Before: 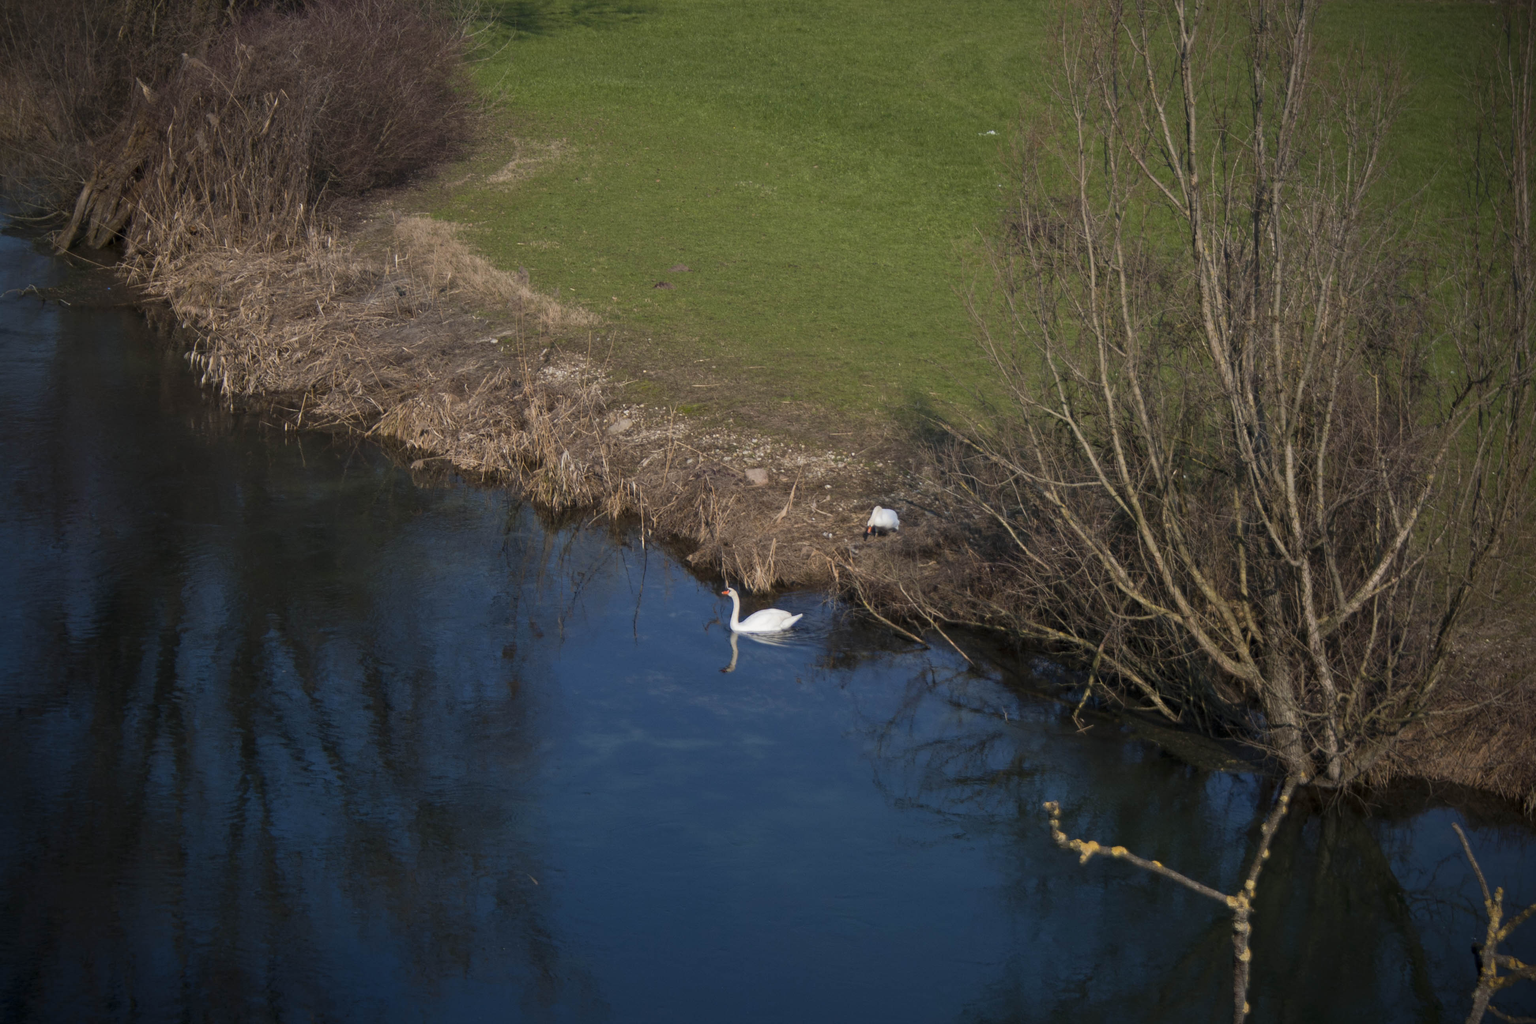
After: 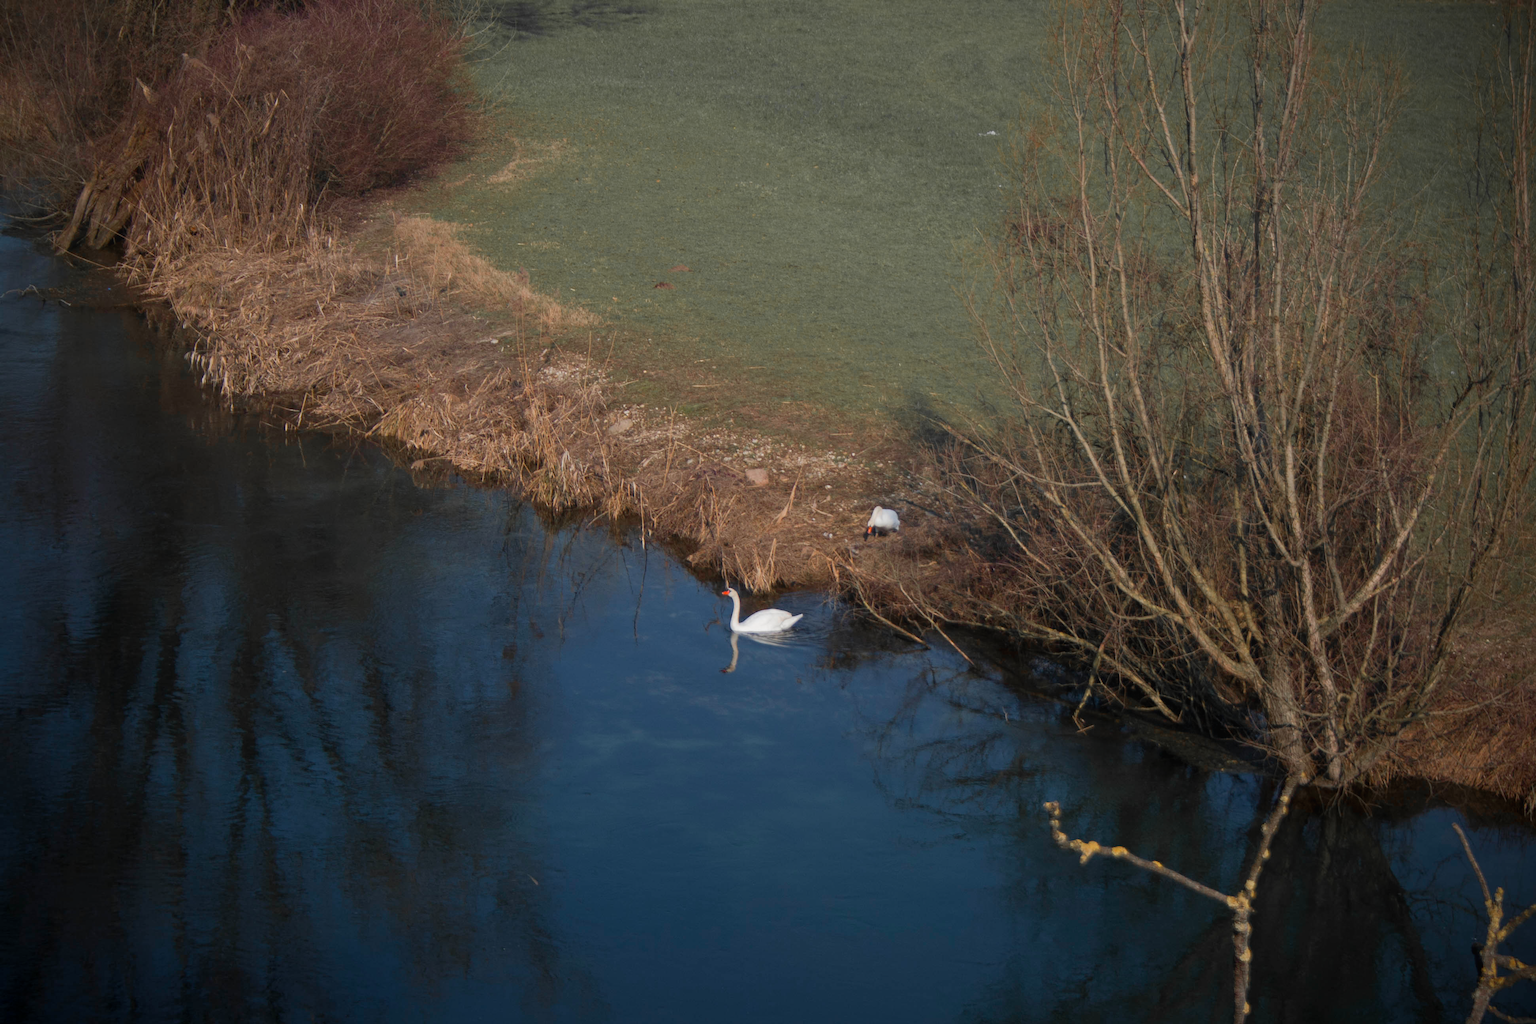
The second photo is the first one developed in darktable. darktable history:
color zones: curves: ch1 [(0, 0.679) (0.143, 0.647) (0.286, 0.261) (0.378, -0.011) (0.571, 0.396) (0.714, 0.399) (0.857, 0.406) (1, 0.679)]
tone equalizer: -7 EV 0.188 EV, -6 EV 0.131 EV, -5 EV 0.092 EV, -4 EV 0.07 EV, -2 EV -0.023 EV, -1 EV -0.029 EV, +0 EV -0.062 EV, edges refinement/feathering 500, mask exposure compensation -1.57 EV, preserve details no
contrast equalizer: y [[0.5, 0.488, 0.462, 0.461, 0.491, 0.5], [0.5 ×6], [0.5 ×6], [0 ×6], [0 ×6]], mix 0.31
local contrast: mode bilateral grid, contrast 100, coarseness 100, detail 91%, midtone range 0.2
